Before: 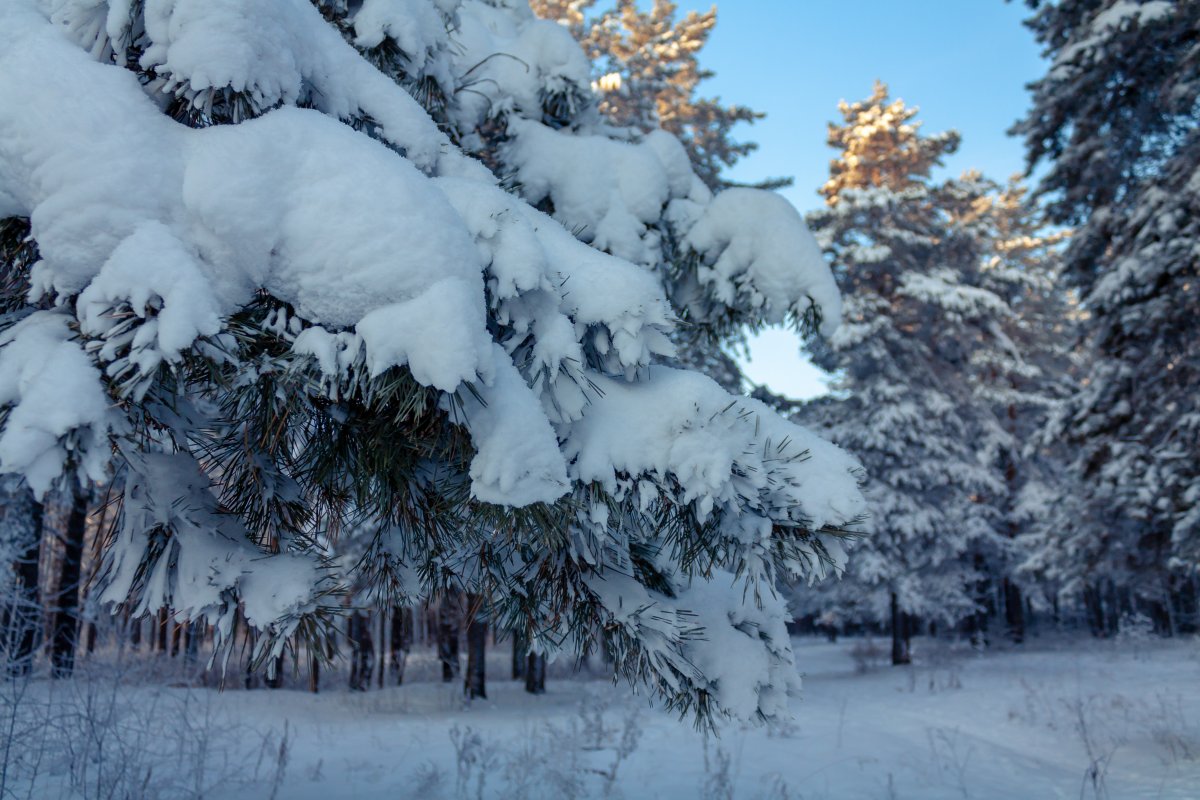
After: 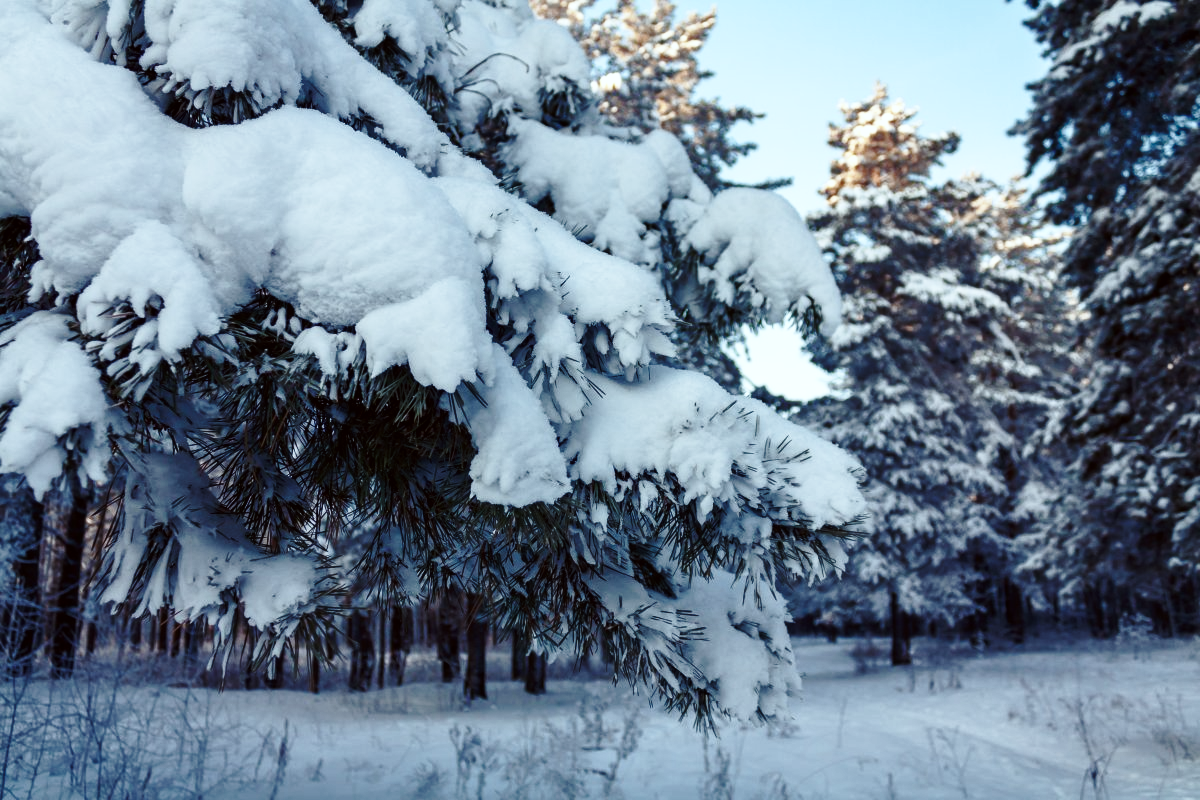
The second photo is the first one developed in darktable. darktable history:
color correction: highlights a* -2.73, highlights b* -2.09, shadows a* 2.41, shadows b* 2.73
color balance rgb: perceptual saturation grading › highlights -31.88%, perceptual saturation grading › mid-tones 5.8%, perceptual saturation grading › shadows 18.12%, perceptual brilliance grading › highlights 3.62%, perceptual brilliance grading › mid-tones -18.12%, perceptual brilliance grading › shadows -41.3%
base curve: curves: ch0 [(0, 0) (0.032, 0.037) (0.105, 0.228) (0.435, 0.76) (0.856, 0.983) (1, 1)], preserve colors none
